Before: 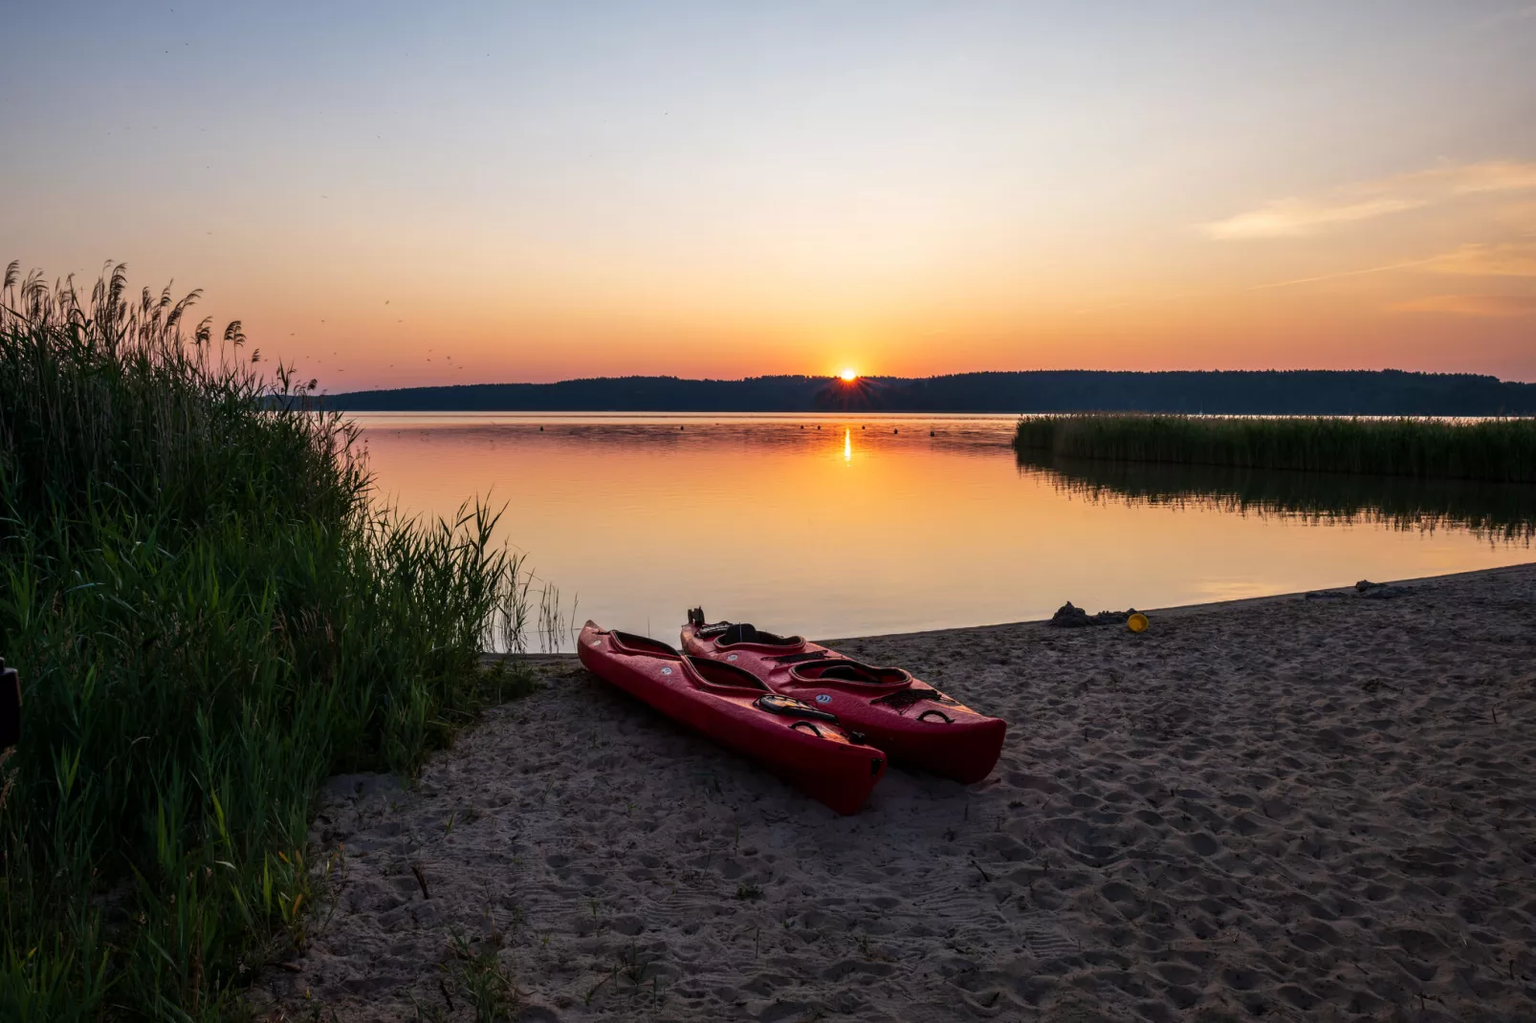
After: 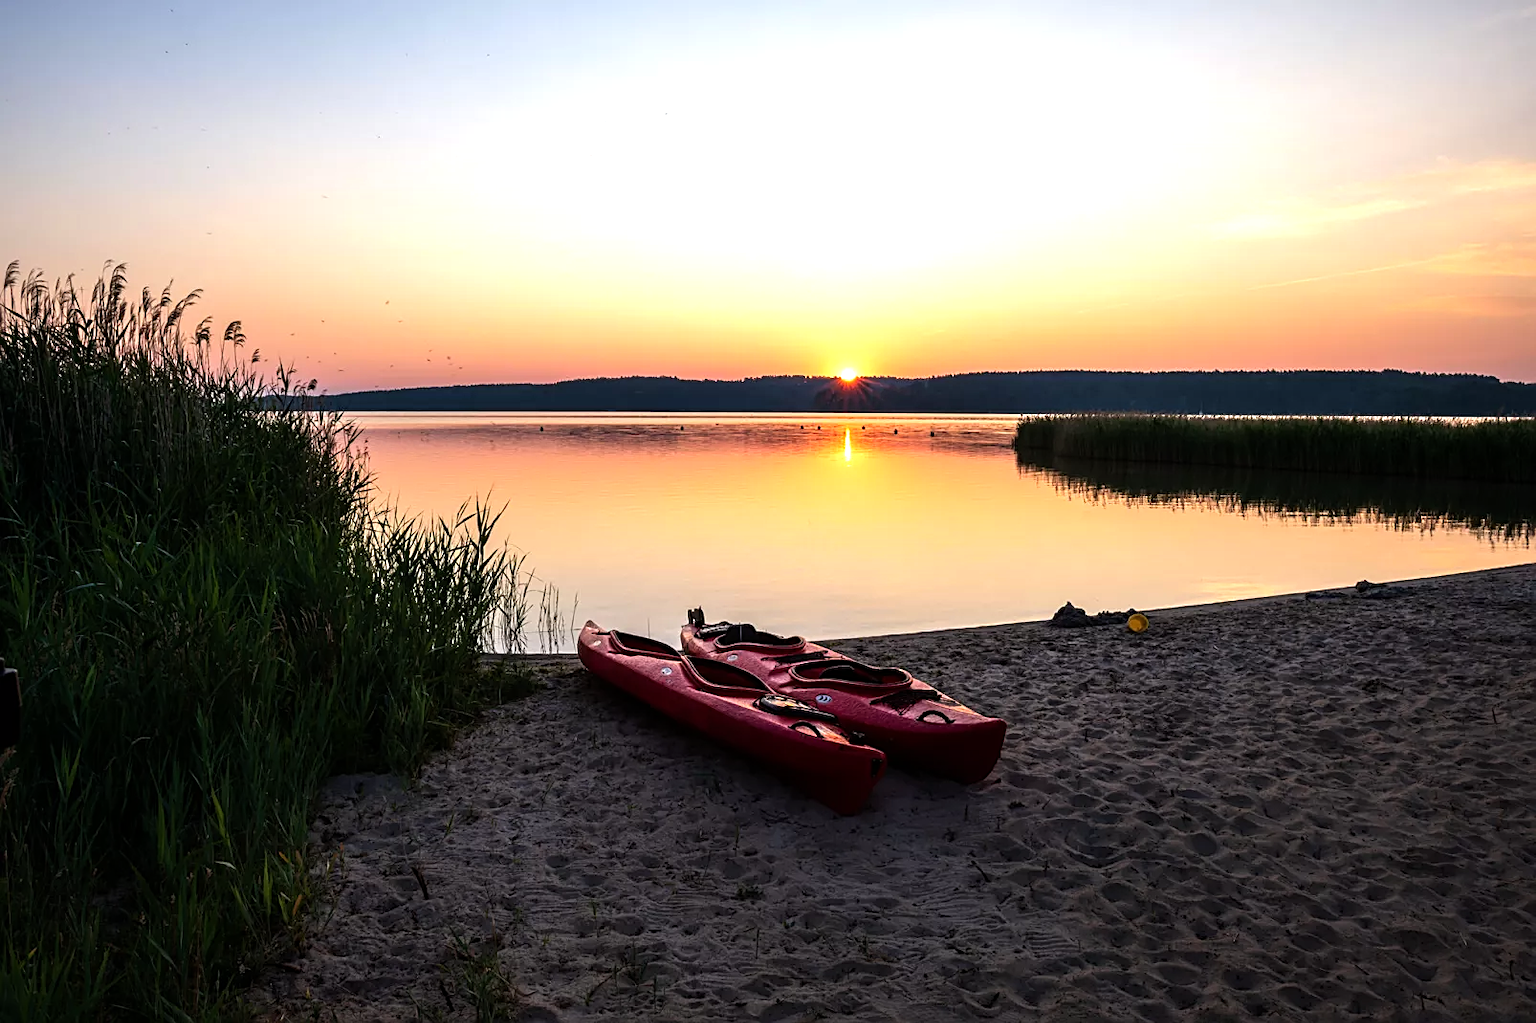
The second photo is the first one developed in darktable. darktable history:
sharpen: on, module defaults
tone equalizer: -8 EV -0.787 EV, -7 EV -0.671 EV, -6 EV -0.561 EV, -5 EV -0.395 EV, -3 EV 0.38 EV, -2 EV 0.6 EV, -1 EV 0.682 EV, +0 EV 0.737 EV
